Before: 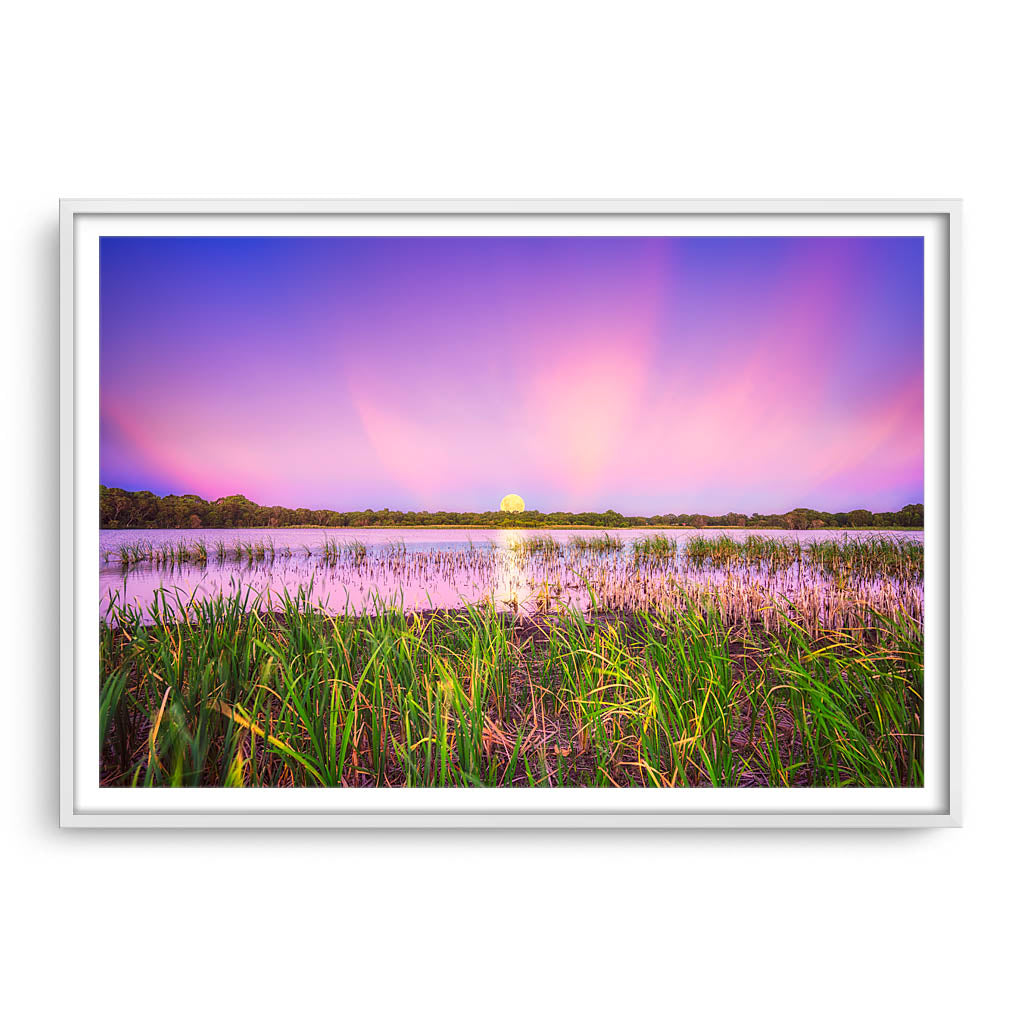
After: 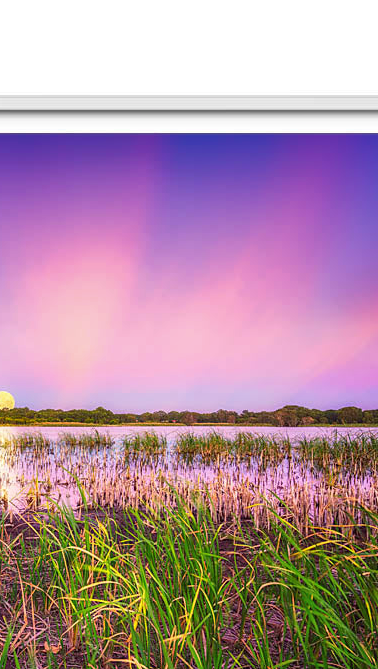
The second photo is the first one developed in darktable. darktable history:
crop and rotate: left 49.853%, top 10.102%, right 13.221%, bottom 24.485%
shadows and highlights: soften with gaussian
